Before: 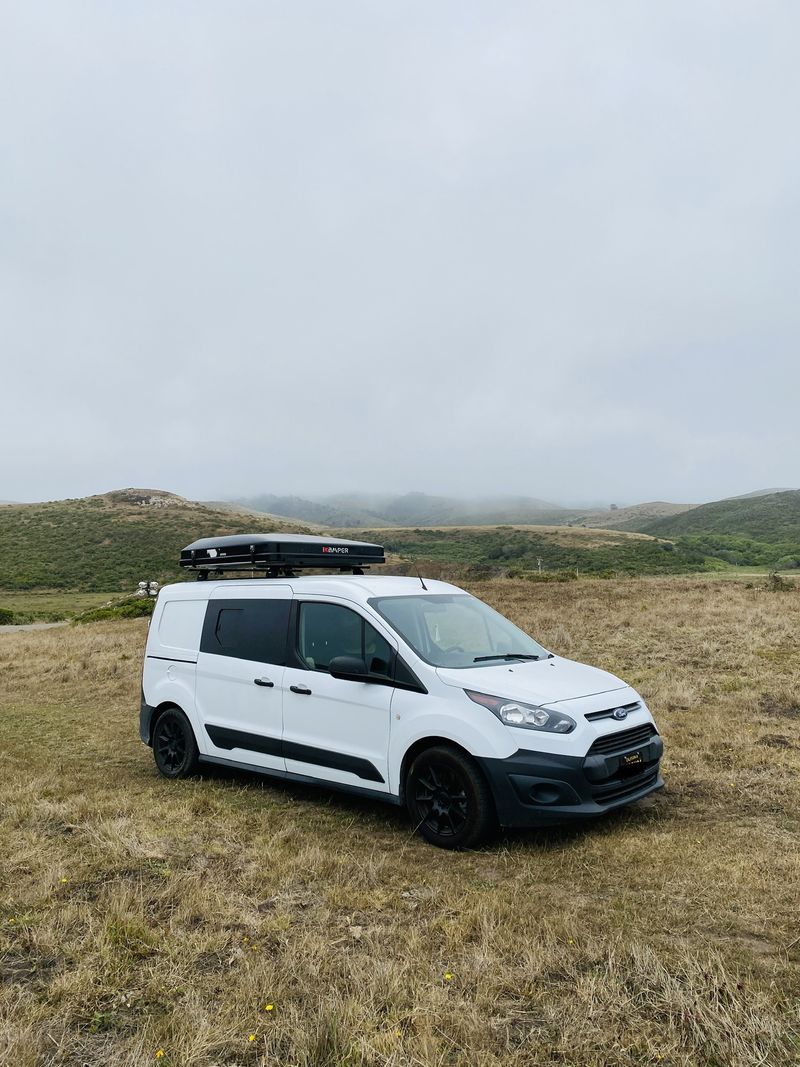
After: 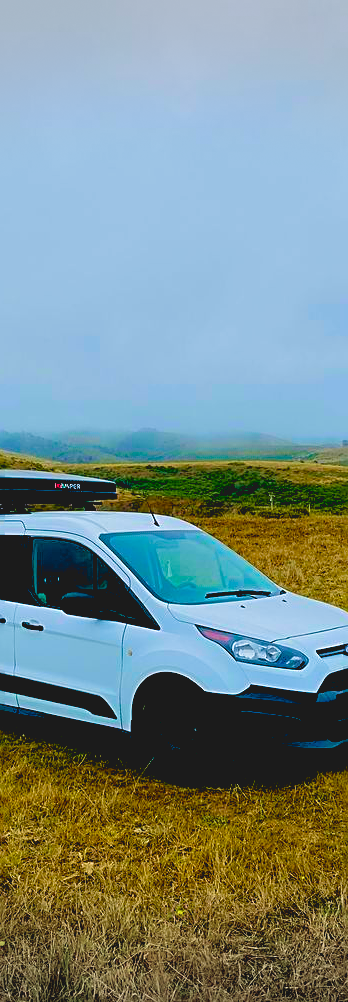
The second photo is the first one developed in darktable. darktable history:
exposure: black level correction 0.048, exposure 0.013 EV, compensate highlight preservation false
contrast brightness saturation: contrast -0.198, saturation 0.186
crop: left 33.501%, top 6.043%, right 22.958%
sharpen: on, module defaults
velvia: strength 74.6%
color correction: highlights b* -0.038, saturation 1.27
vignetting: fall-off start 100.32%, brightness -0.163, width/height ratio 1.319, dithering 8-bit output
color balance rgb: perceptual saturation grading › global saturation 38.864%, perceptual saturation grading › highlights -25.369%, perceptual saturation grading › mid-tones 35.458%, perceptual saturation grading › shadows 35.933%, global vibrance 20%
